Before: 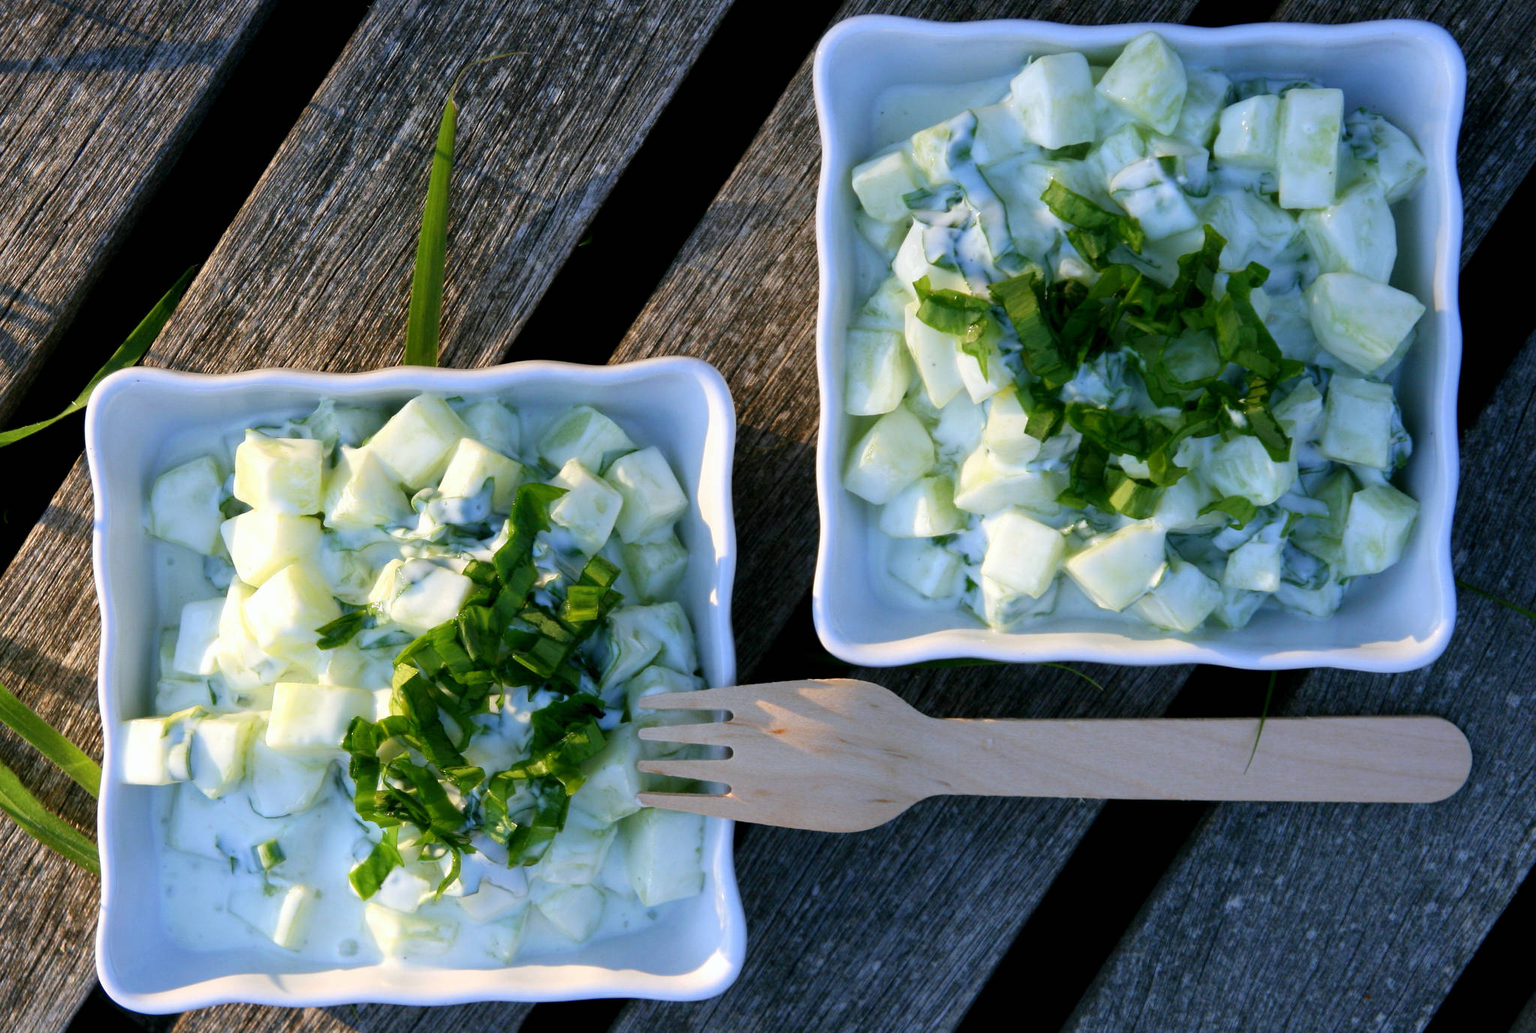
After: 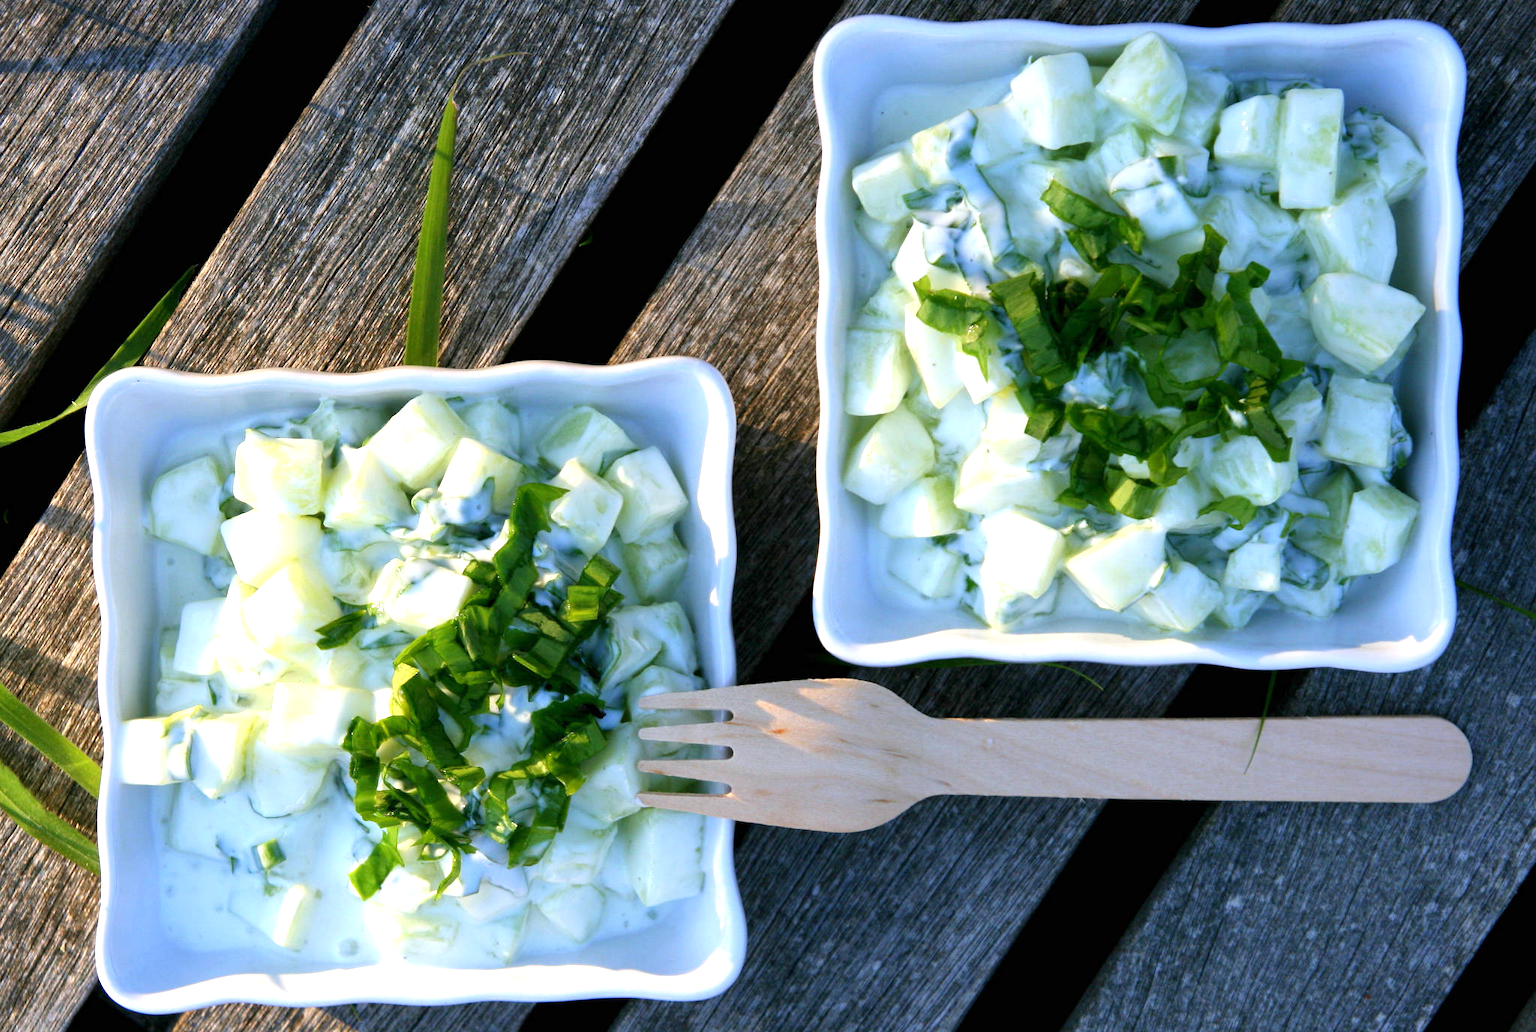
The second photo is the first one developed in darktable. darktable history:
exposure: exposure 0.634 EV, compensate highlight preservation false
